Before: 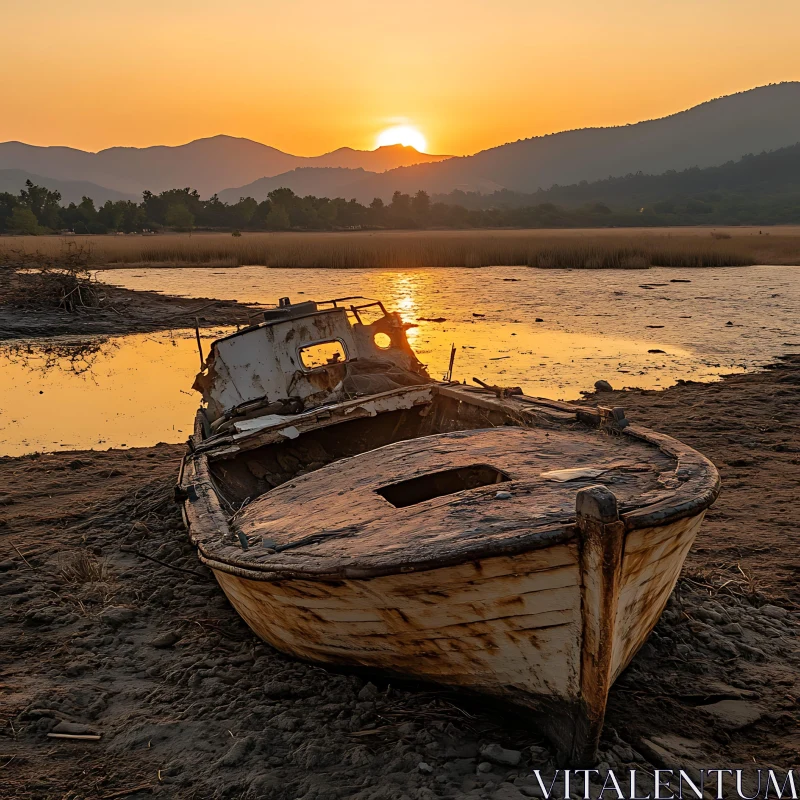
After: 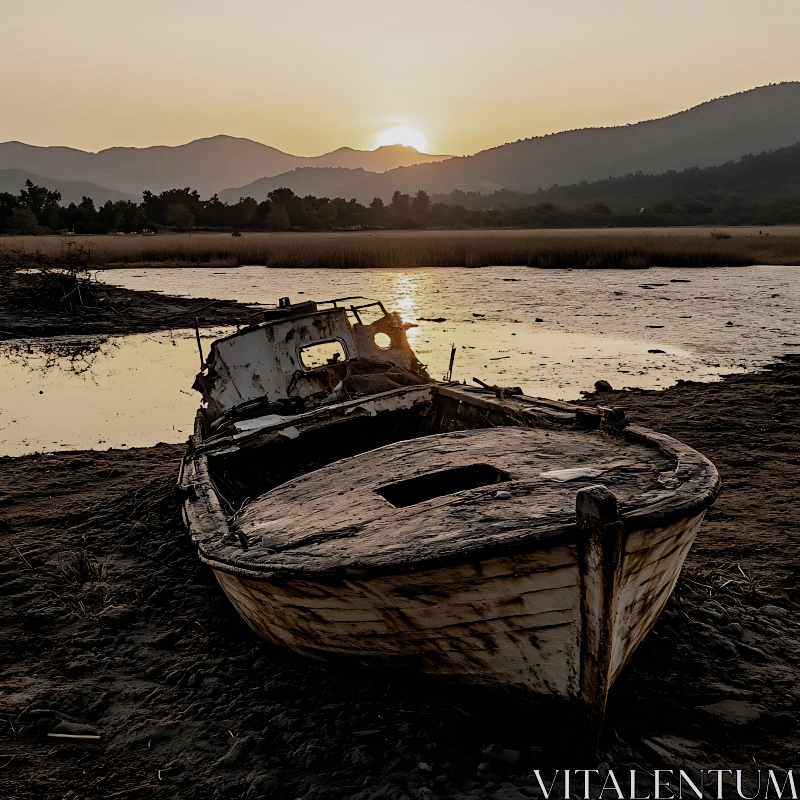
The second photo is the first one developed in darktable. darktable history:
filmic rgb: black relative exposure -5.06 EV, white relative exposure 3.96 EV, threshold 5.95 EV, hardness 2.88, contrast 1.301, highlights saturation mix -30.31%, preserve chrominance no, color science v5 (2021), enable highlight reconstruction true
